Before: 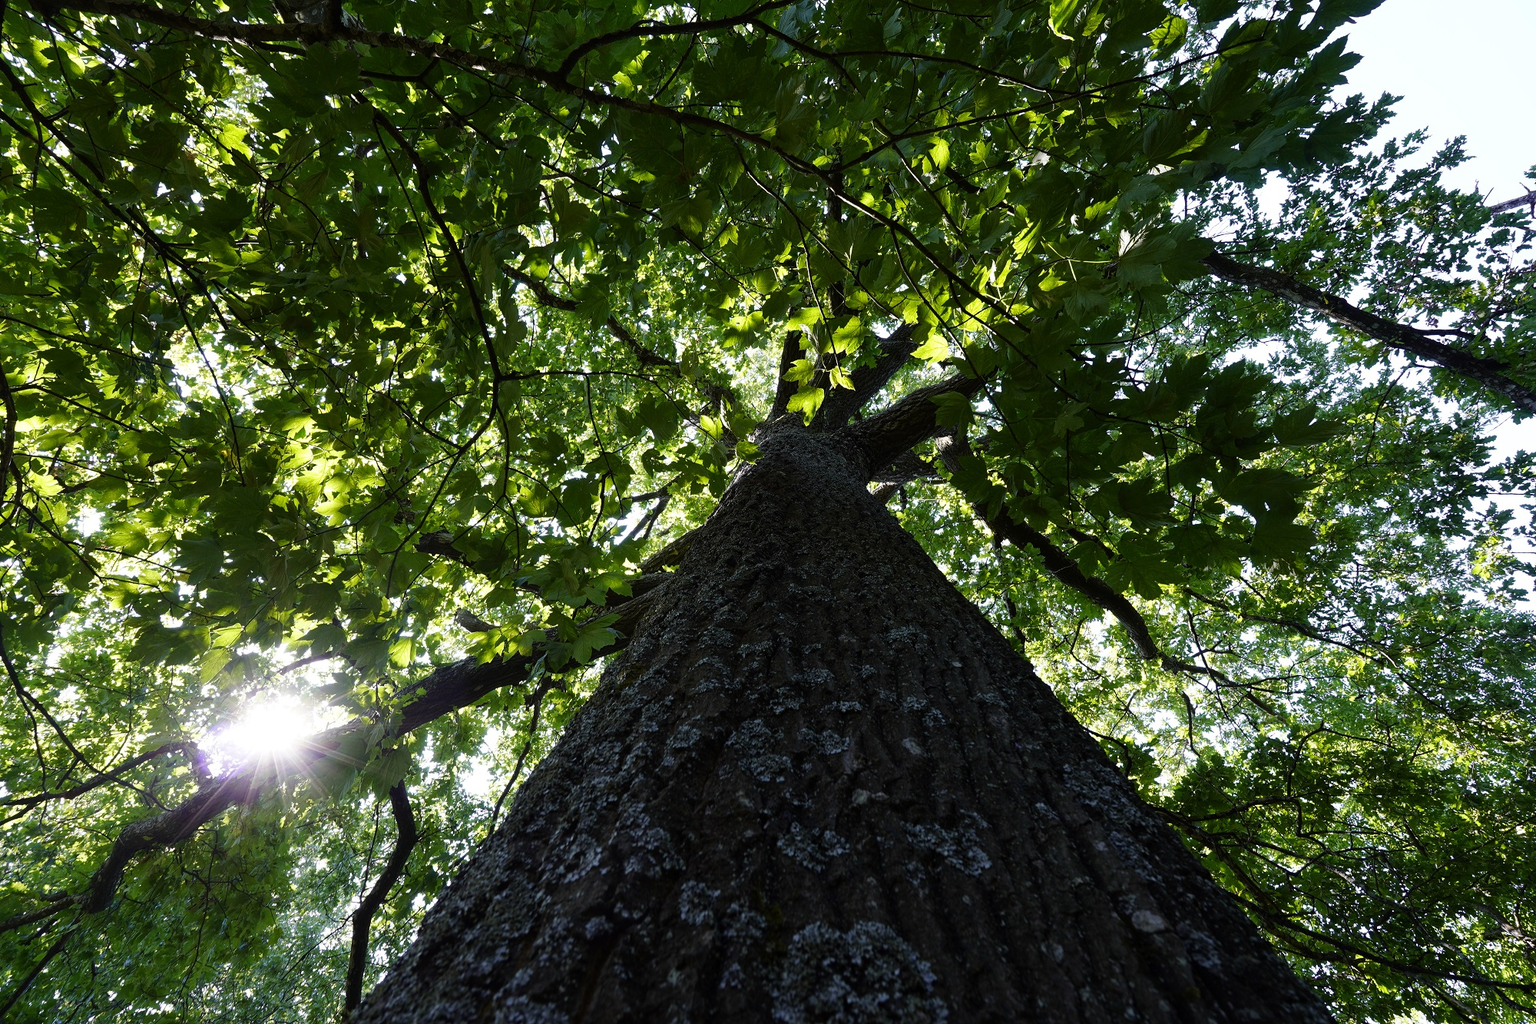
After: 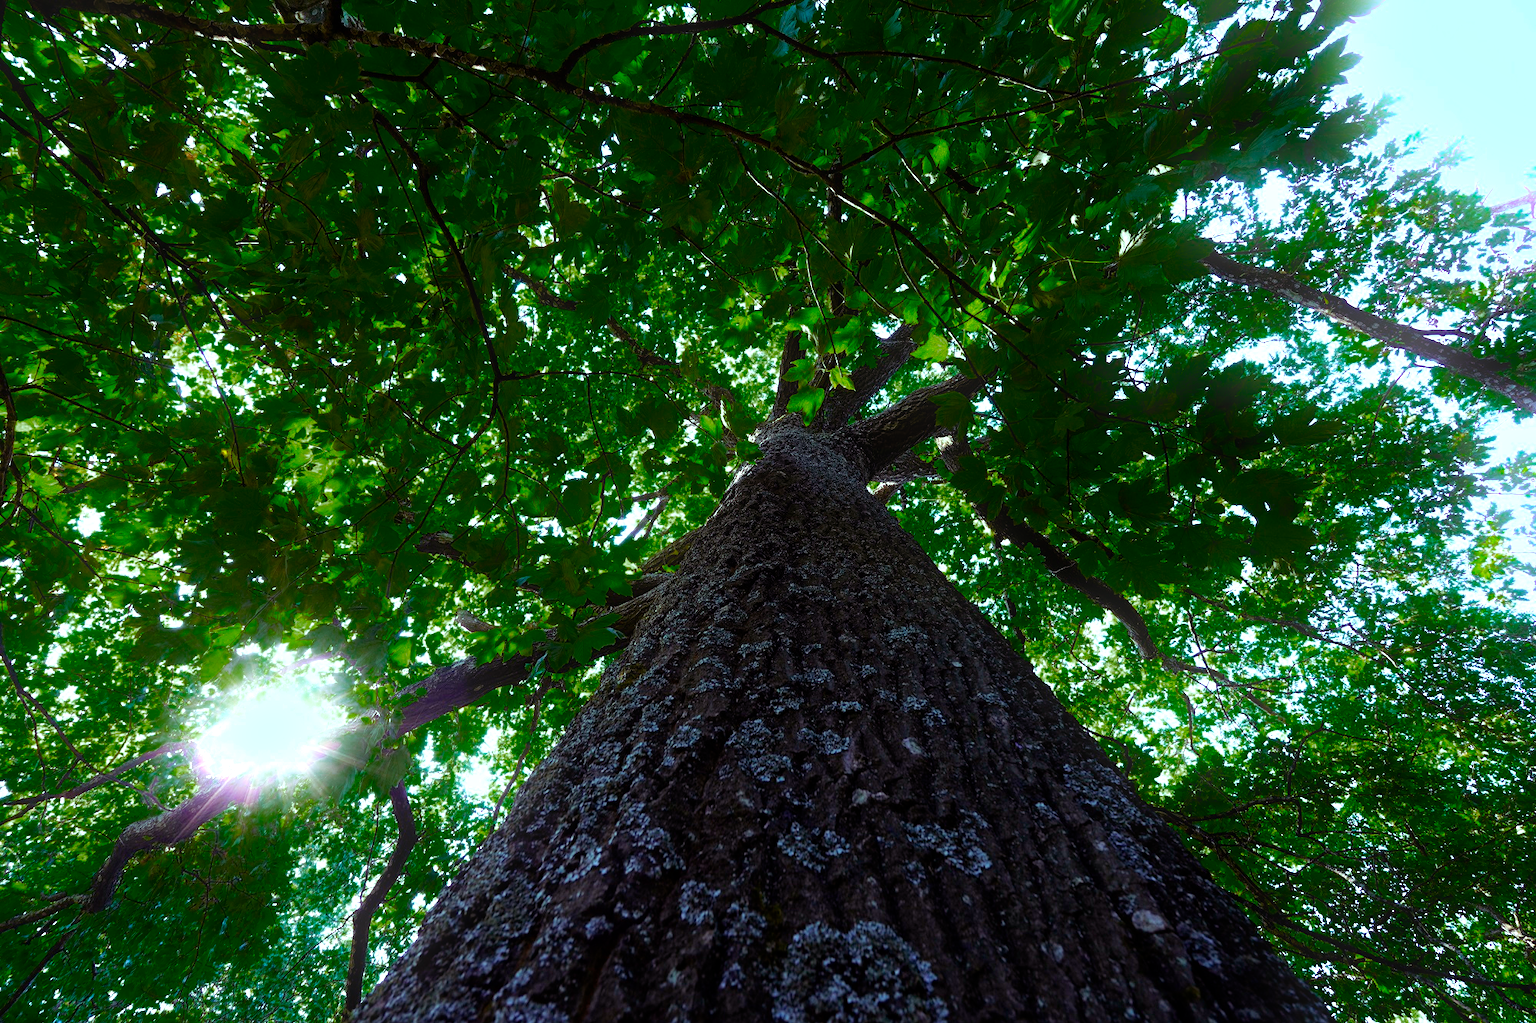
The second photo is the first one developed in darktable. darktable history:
bloom: size 9%, threshold 100%, strength 7%
exposure: exposure 1 EV, compensate highlight preservation false
color zones: curves: ch0 [(0.25, 0.5) (0.347, 0.092) (0.75, 0.5)]; ch1 [(0.25, 0.5) (0.33, 0.51) (0.75, 0.5)]
color balance rgb: shadows lift › luminance 0.49%, shadows lift › chroma 6.83%, shadows lift › hue 300.29°, power › hue 208.98°, highlights gain › luminance 20.24%, highlights gain › chroma 2.73%, highlights gain › hue 173.85°, perceptual saturation grading › global saturation 18.05%
